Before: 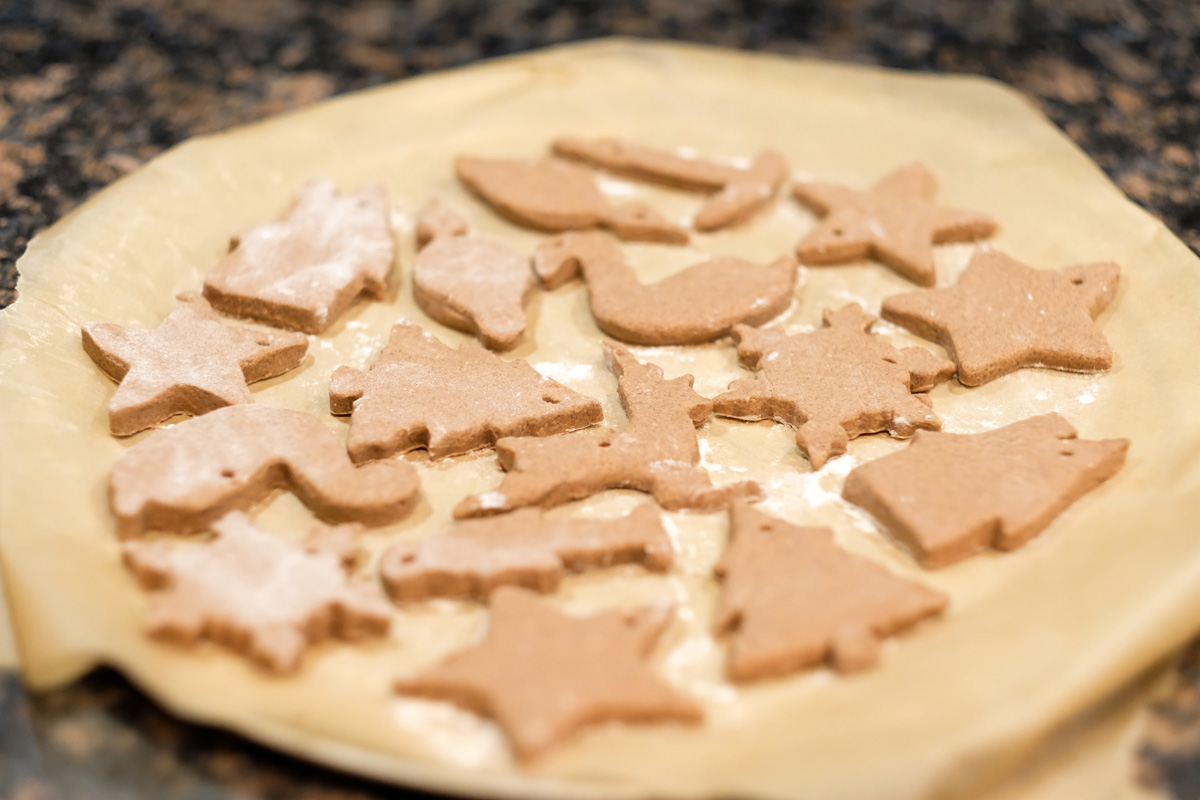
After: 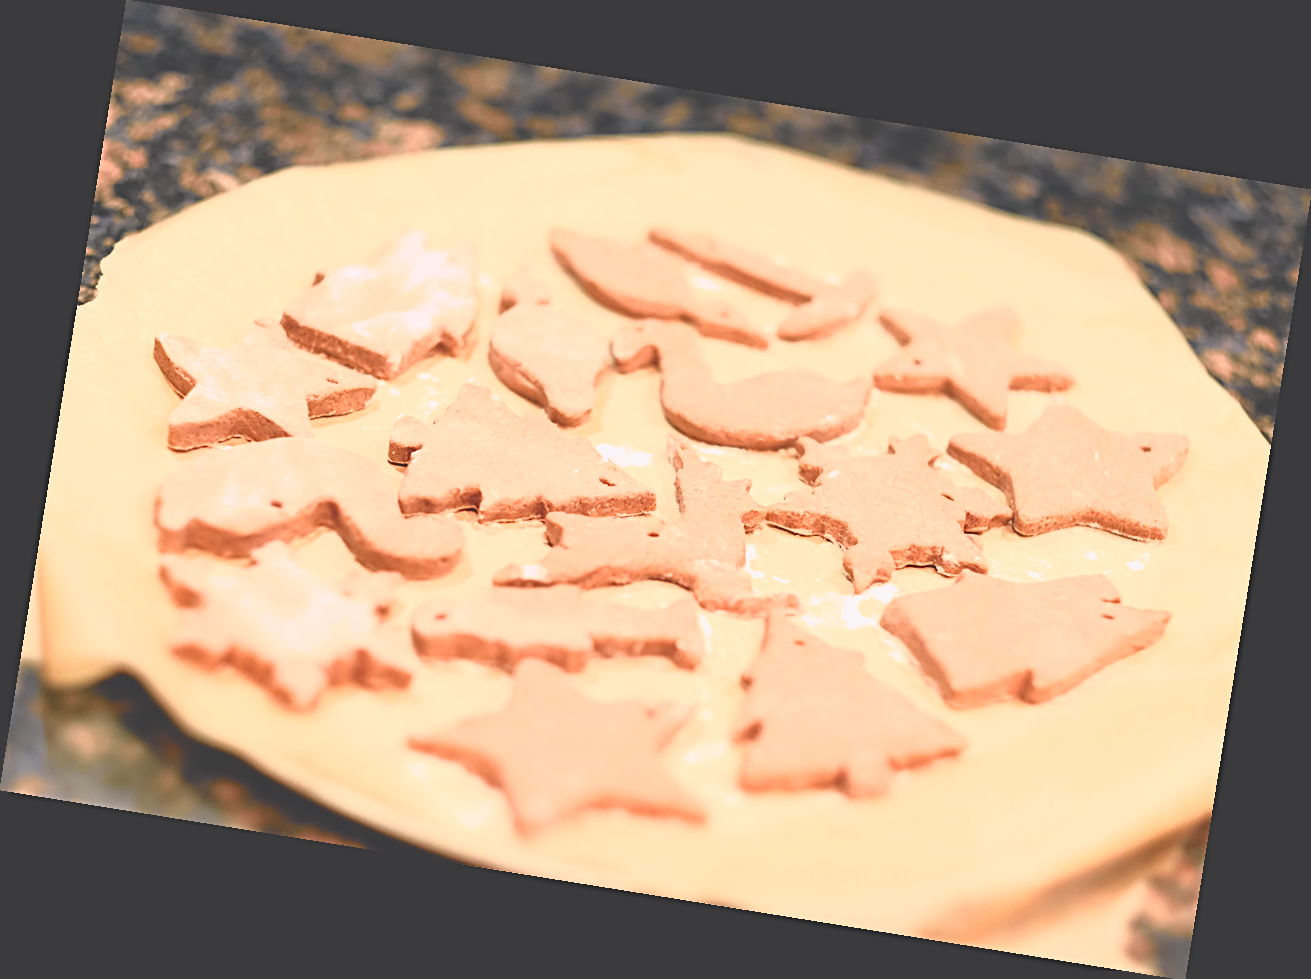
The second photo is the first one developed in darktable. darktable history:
exposure: black level correction -0.041, exposure 0.064 EV, compensate highlight preservation false
sharpen: radius 3.119
color balance rgb: shadows lift › luminance -10%, shadows lift › chroma 1%, shadows lift › hue 113°, power › luminance -15%, highlights gain › chroma 0.2%, highlights gain › hue 333°, global offset › luminance 0.5%, perceptual saturation grading › global saturation 20%, perceptual saturation grading › highlights -50%, perceptual saturation grading › shadows 25%, contrast -10%
rotate and perspective: rotation 9.12°, automatic cropping off
contrast brightness saturation: contrast 0.2, brightness 0.2, saturation 0.8
tone curve: curves: ch0 [(0, 0) (0.105, 0.08) (0.195, 0.18) (0.283, 0.288) (0.384, 0.419) (0.485, 0.531) (0.638, 0.69) (0.795, 0.879) (1, 0.977)]; ch1 [(0, 0) (0.161, 0.092) (0.35, 0.33) (0.379, 0.401) (0.456, 0.469) (0.498, 0.503) (0.531, 0.537) (0.596, 0.621) (0.635, 0.655) (1, 1)]; ch2 [(0, 0) (0.371, 0.362) (0.437, 0.437) (0.483, 0.484) (0.53, 0.515) (0.56, 0.58) (0.622, 0.606) (1, 1)], color space Lab, independent channels, preserve colors none
